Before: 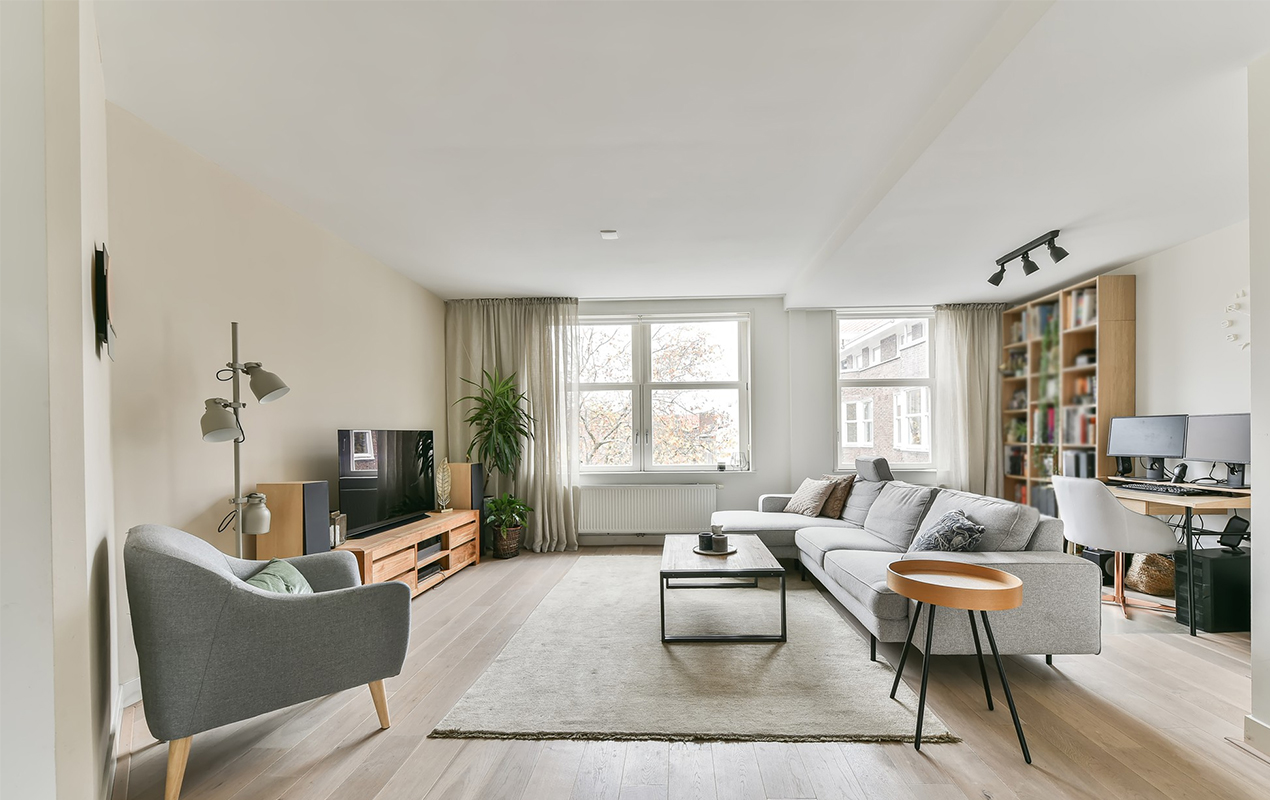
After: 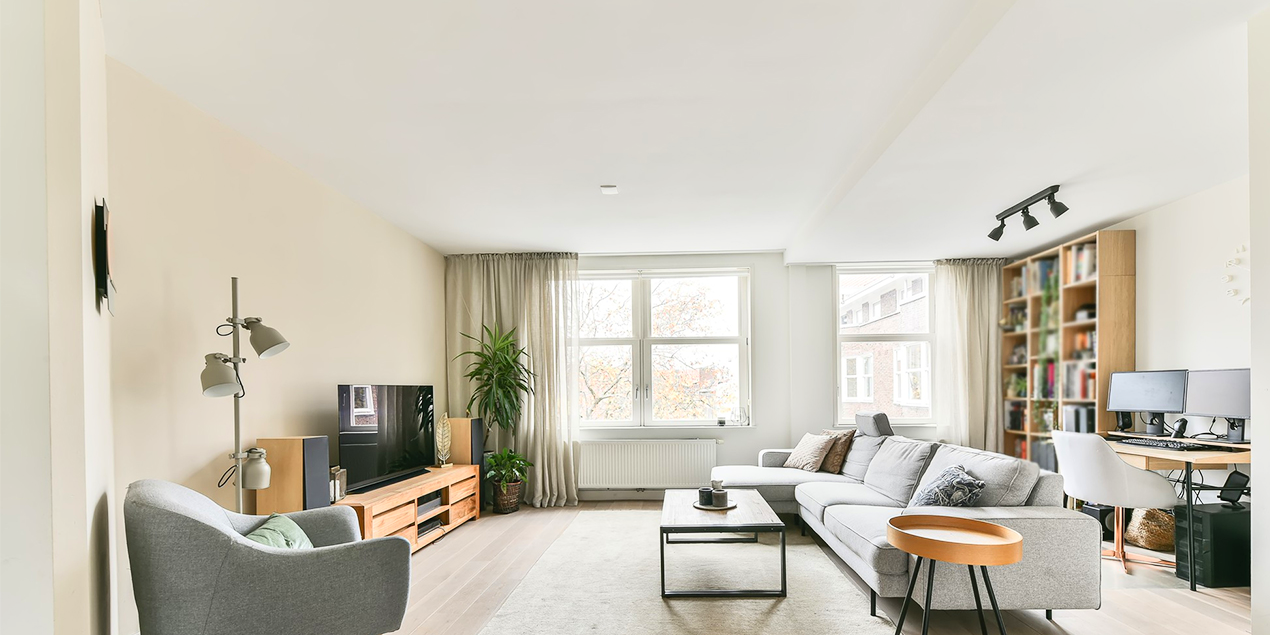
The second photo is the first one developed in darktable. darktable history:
crop and rotate: top 5.667%, bottom 14.937%
contrast brightness saturation: contrast 0.2, brightness 0.16, saturation 0.22
